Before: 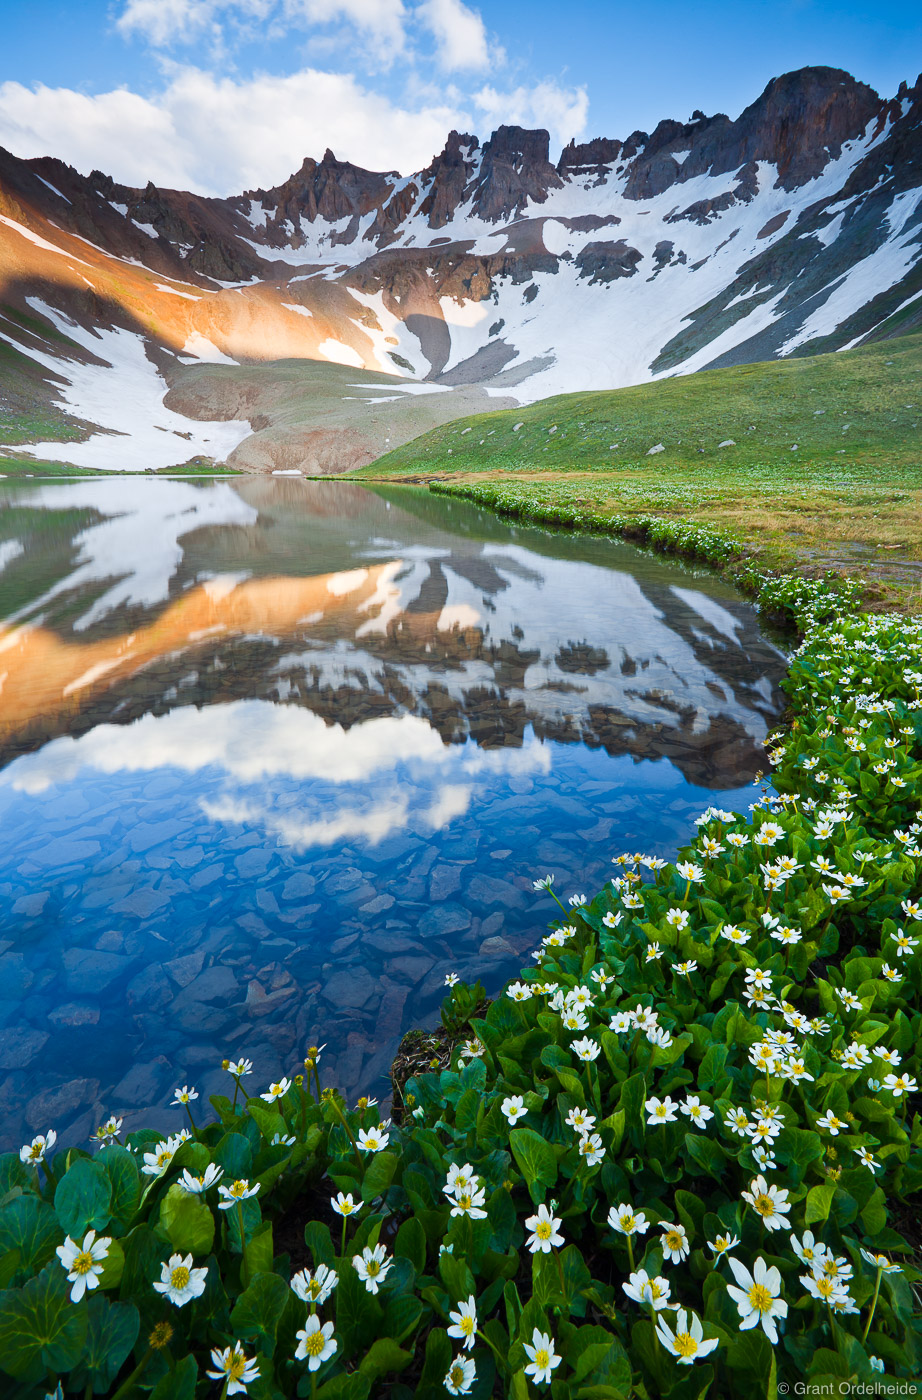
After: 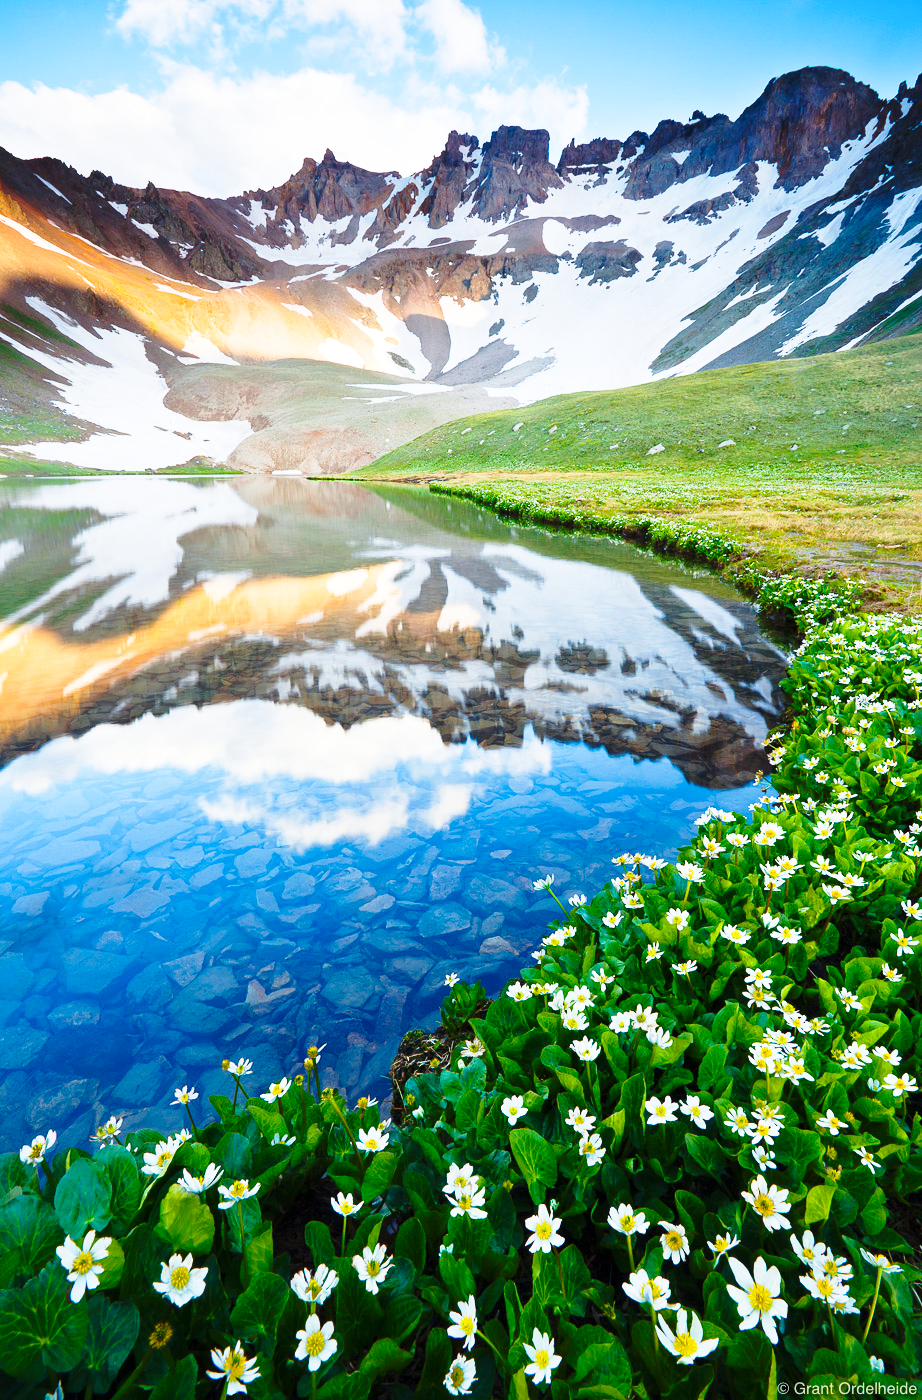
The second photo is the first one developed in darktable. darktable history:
color zones: curves: ch1 [(0.25, 0.61) (0.75, 0.248)], mix -63.2%
base curve: curves: ch0 [(0, 0) (0.032, 0.037) (0.105, 0.228) (0.435, 0.76) (0.856, 0.983) (1, 1)], preserve colors none
